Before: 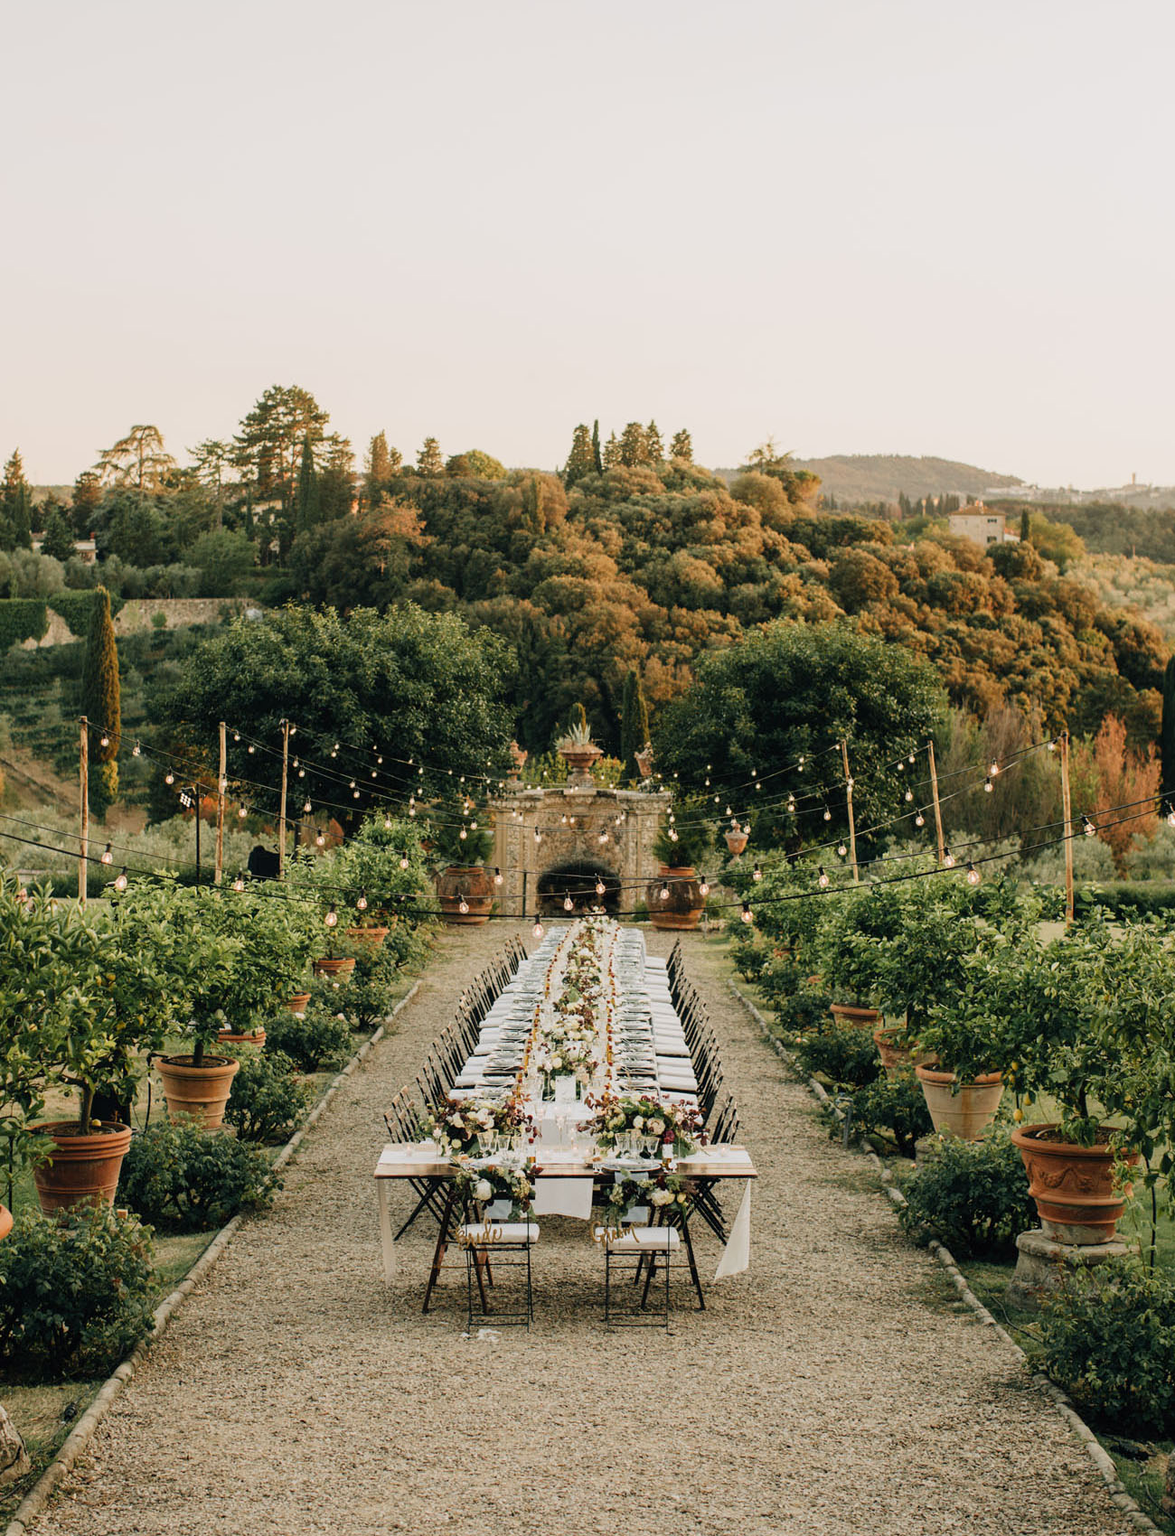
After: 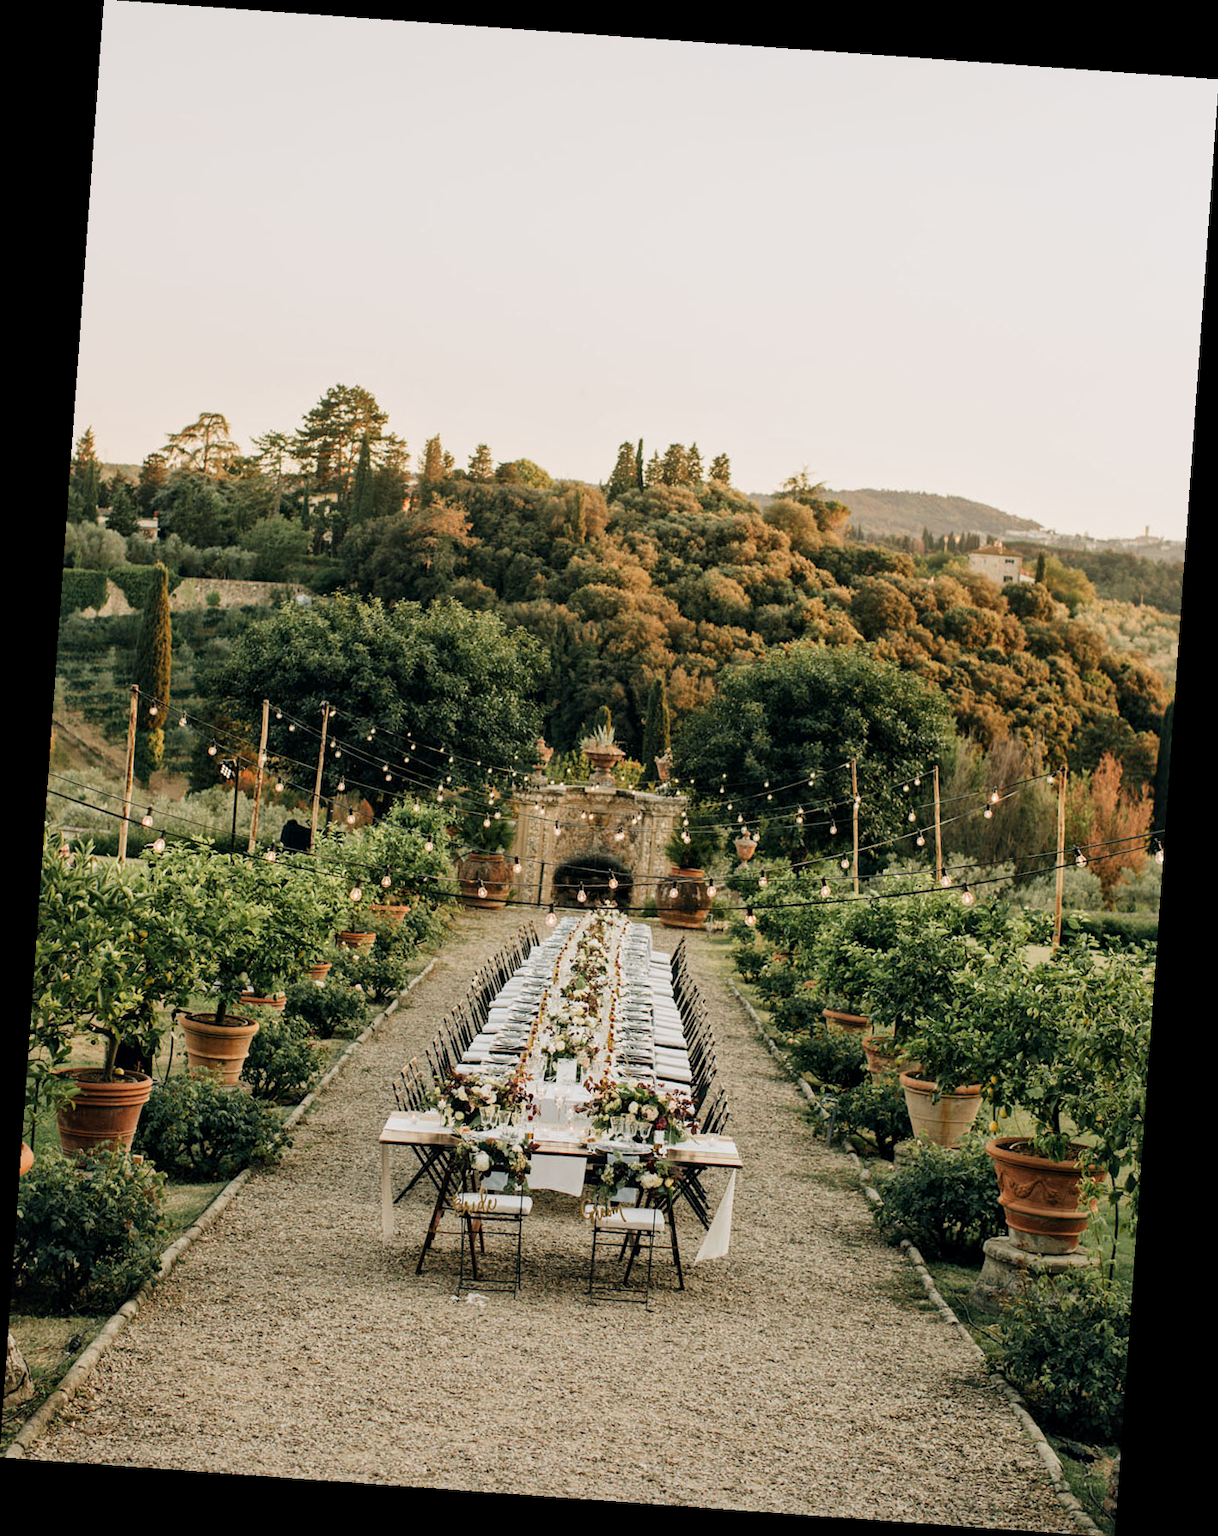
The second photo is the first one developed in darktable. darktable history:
local contrast: mode bilateral grid, contrast 30, coarseness 25, midtone range 0.2
rotate and perspective: rotation 4.1°, automatic cropping off
